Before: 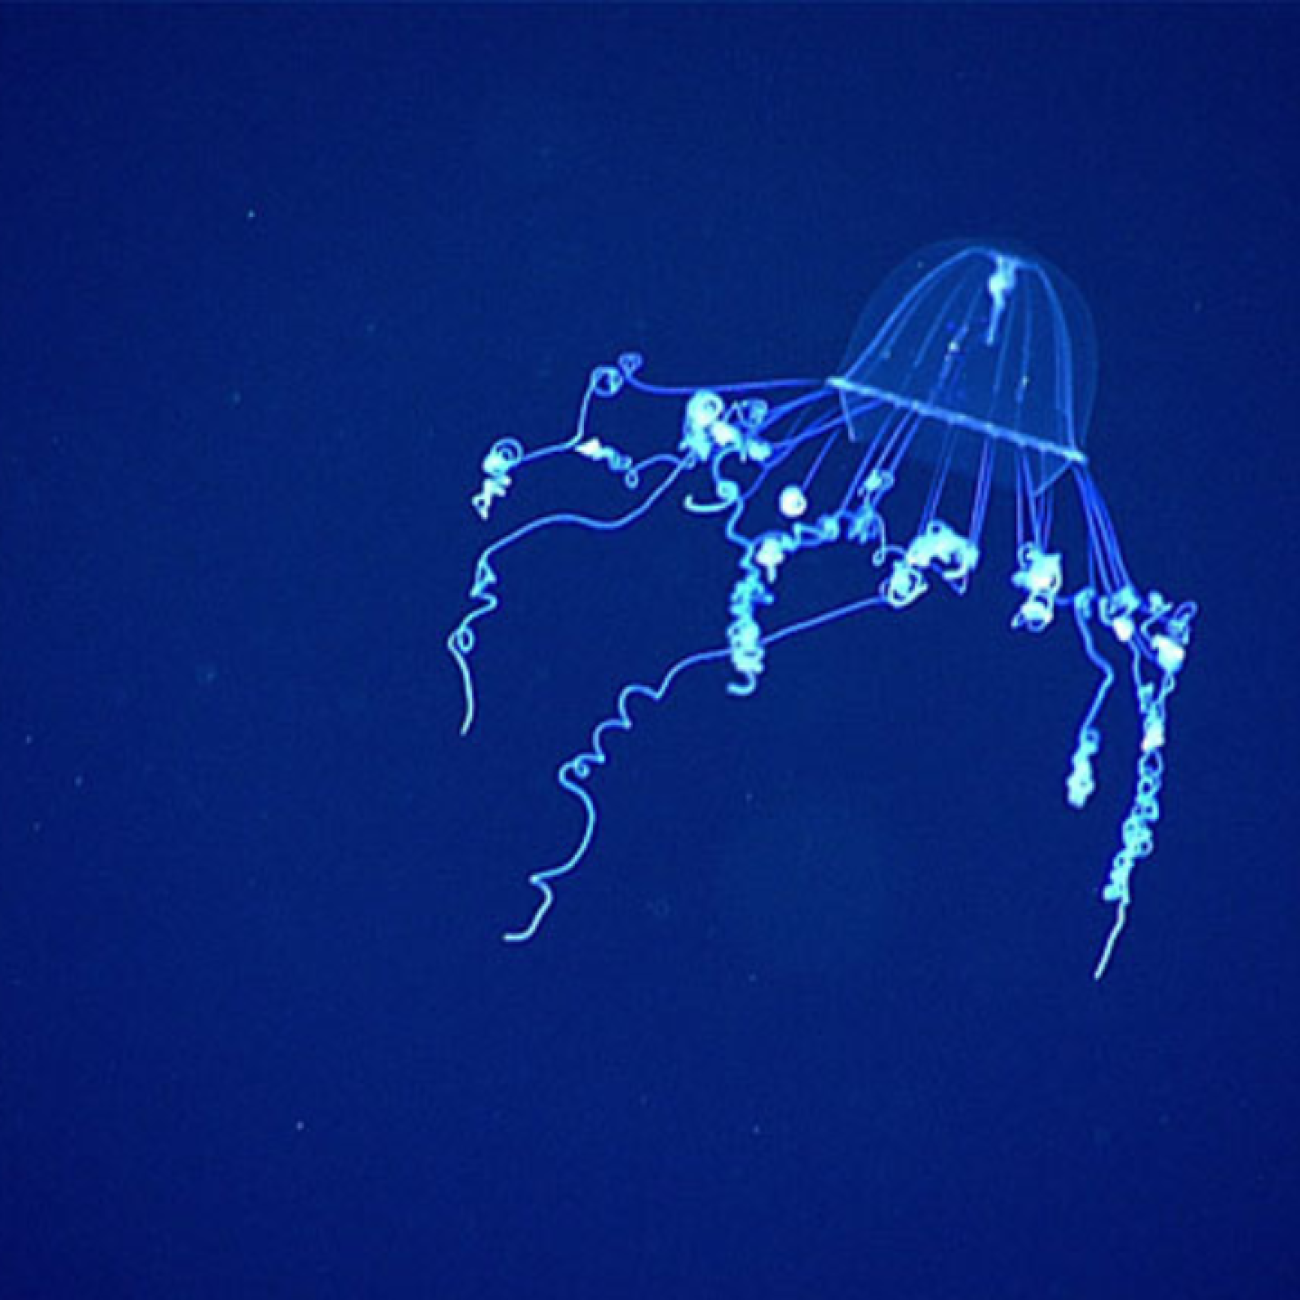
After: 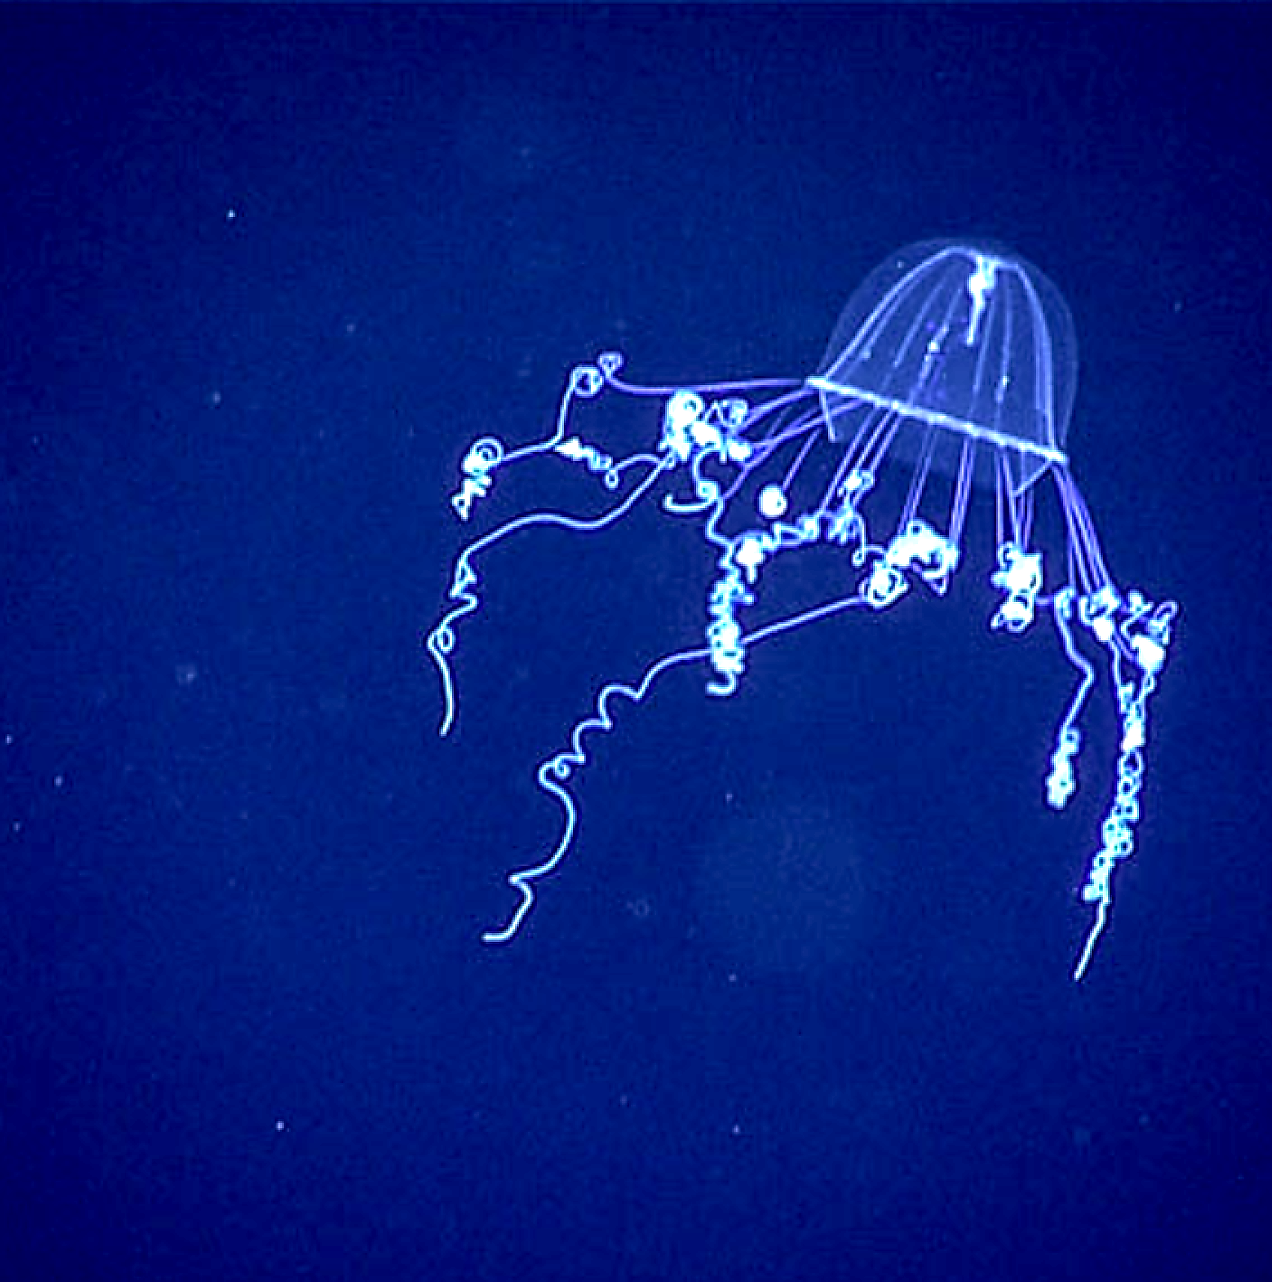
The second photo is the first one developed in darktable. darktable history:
local contrast: highlights 21%, detail 197%
sharpen: radius 1.358, amount 1.248, threshold 0.82
crop and rotate: left 1.587%, right 0.543%, bottom 1.322%
velvia: strength 30.69%
exposure: black level correction 0.007, exposure 0.155 EV, compensate exposure bias true, compensate highlight preservation false
